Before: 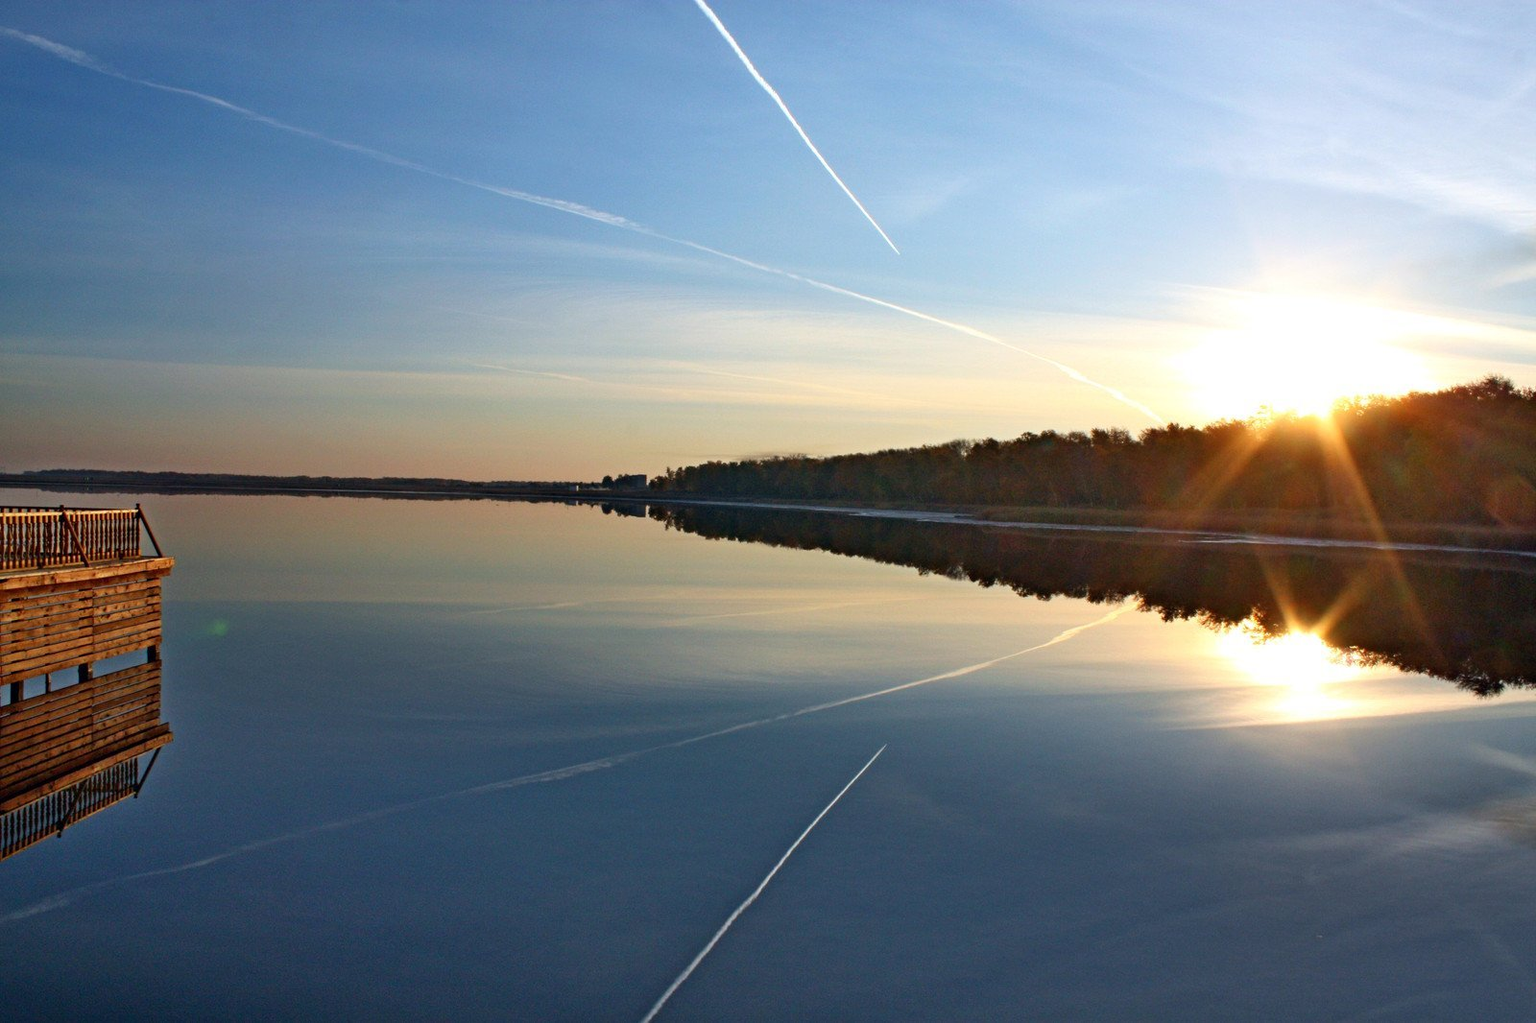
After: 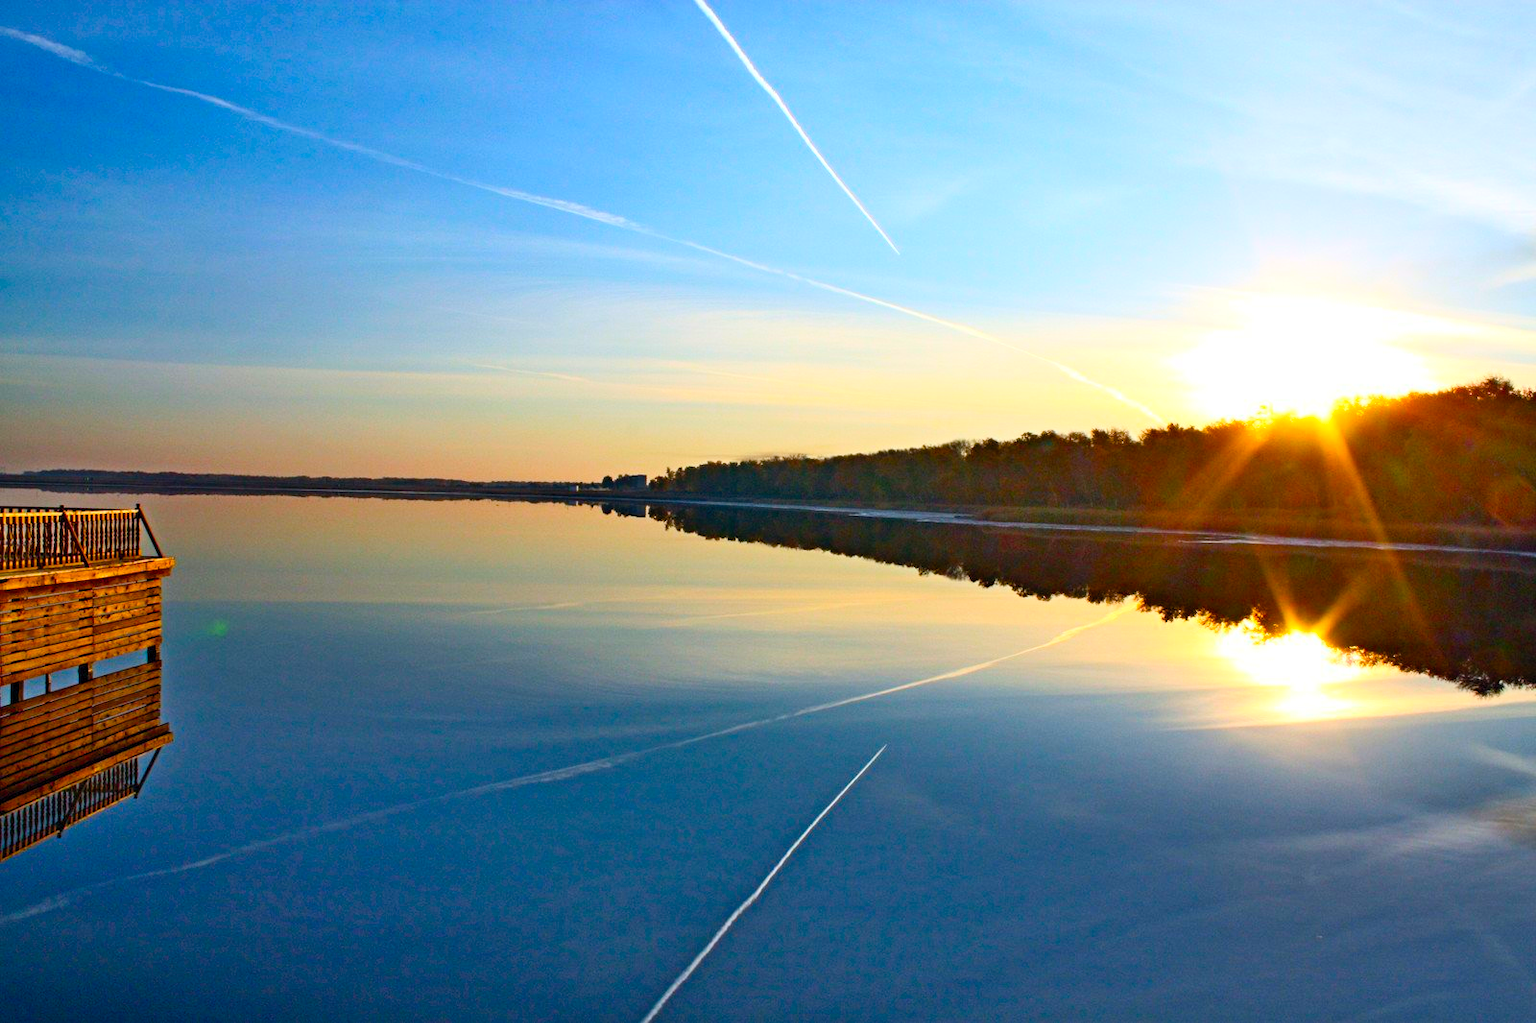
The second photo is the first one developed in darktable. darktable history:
contrast brightness saturation: contrast 0.196, brightness 0.163, saturation 0.23
color balance rgb: perceptual saturation grading › global saturation 36.068%, perceptual saturation grading › shadows 35.335%
